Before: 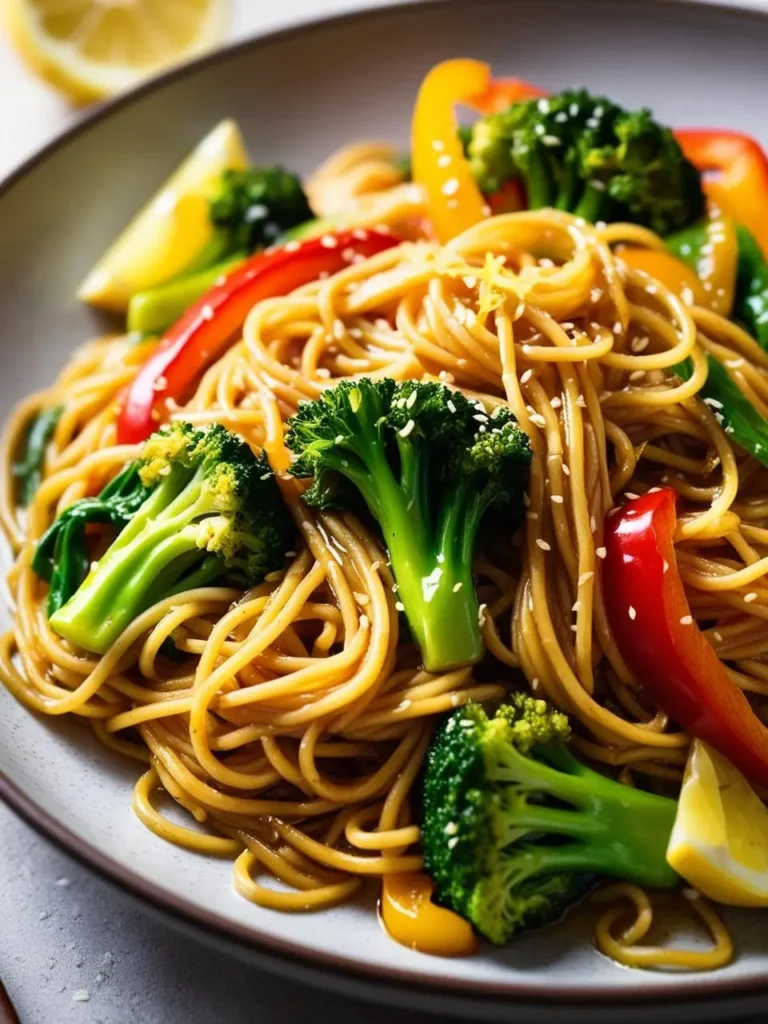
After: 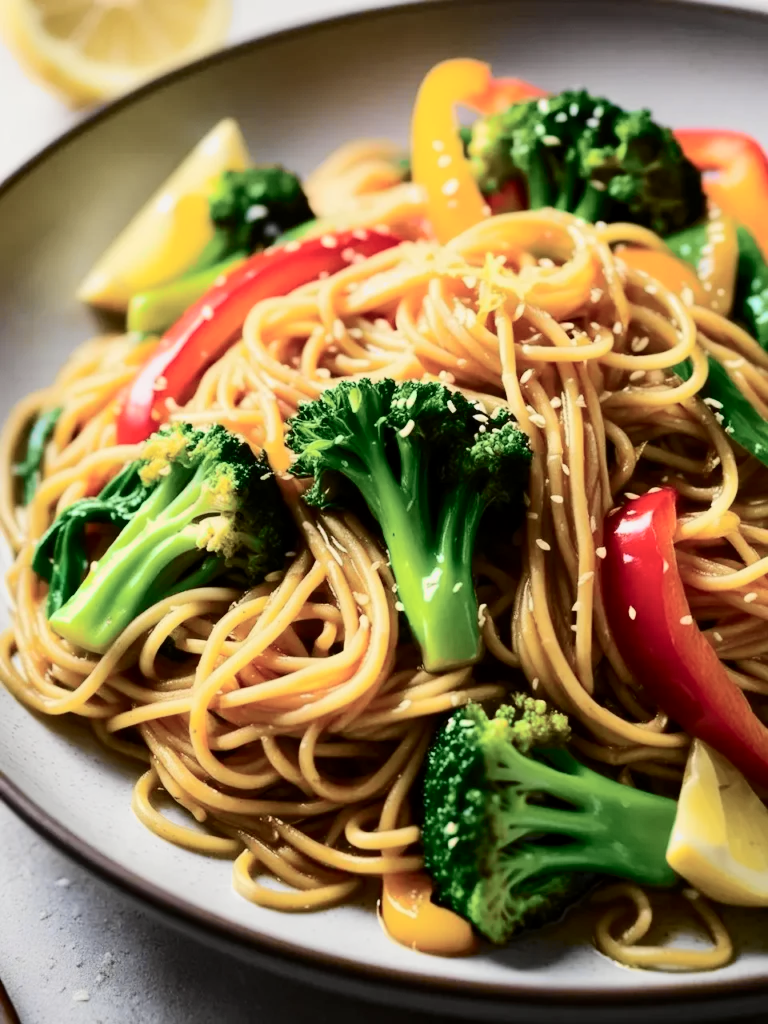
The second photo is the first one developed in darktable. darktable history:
tone curve: curves: ch0 [(0.014, 0) (0.13, 0.09) (0.227, 0.211) (0.346, 0.388) (0.499, 0.598) (0.662, 0.76) (0.795, 0.846) (1, 0.969)]; ch1 [(0, 0) (0.366, 0.367) (0.447, 0.417) (0.473, 0.484) (0.504, 0.502) (0.525, 0.518) (0.564, 0.548) (0.639, 0.643) (1, 1)]; ch2 [(0, 0) (0.333, 0.346) (0.375, 0.375) (0.424, 0.43) (0.476, 0.498) (0.496, 0.505) (0.517, 0.515) (0.542, 0.564) (0.583, 0.6) (0.64, 0.622) (0.723, 0.676) (1, 1)], color space Lab, independent channels, preserve colors none
